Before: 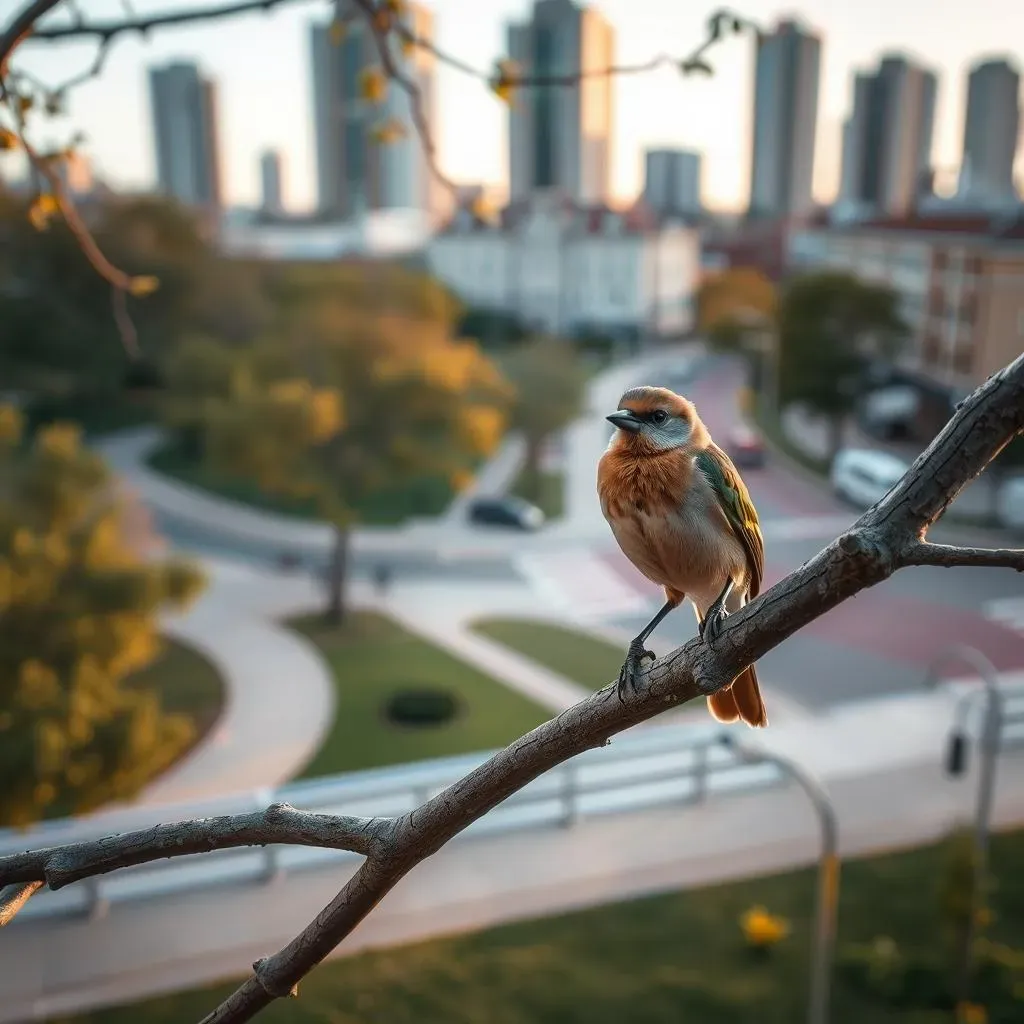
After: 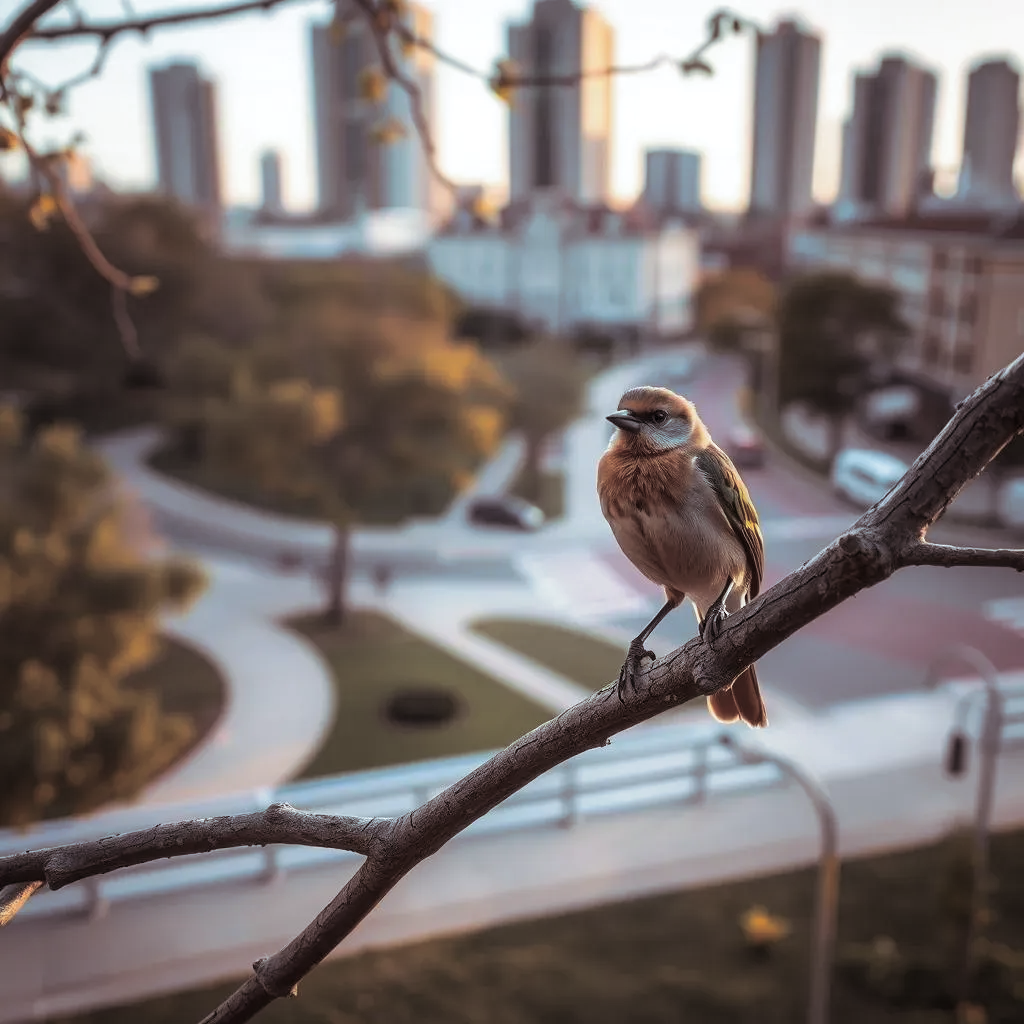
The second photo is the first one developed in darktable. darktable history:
split-toning: shadows › saturation 0.24, highlights › hue 54°, highlights › saturation 0.24
white balance: red 0.976, blue 1.04
